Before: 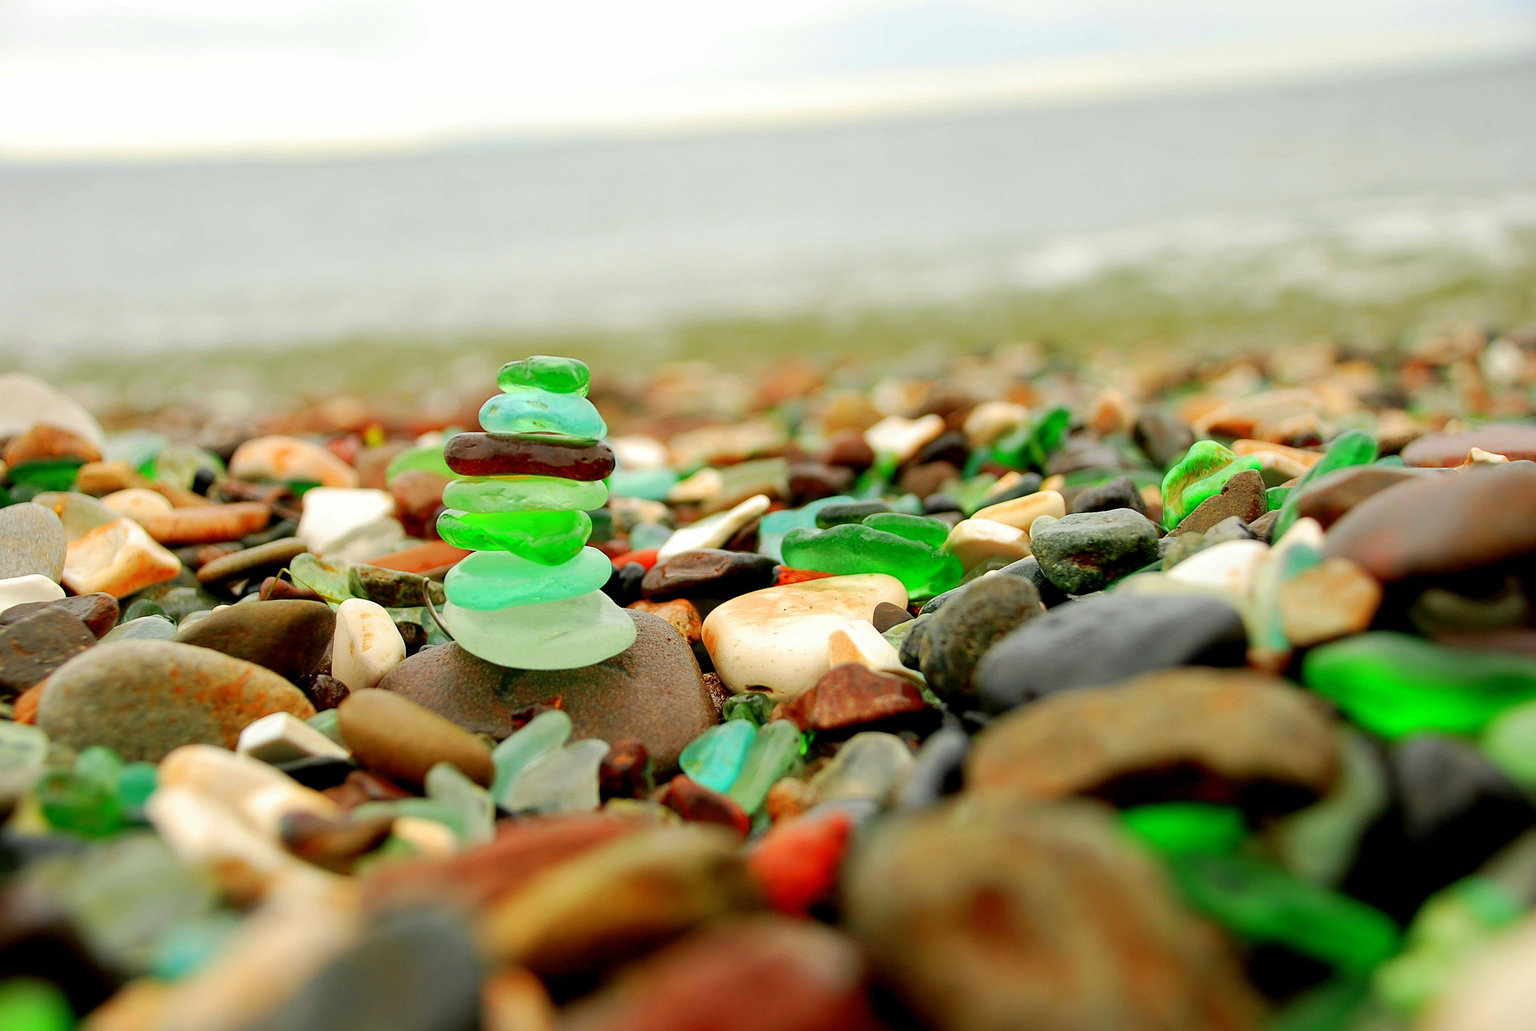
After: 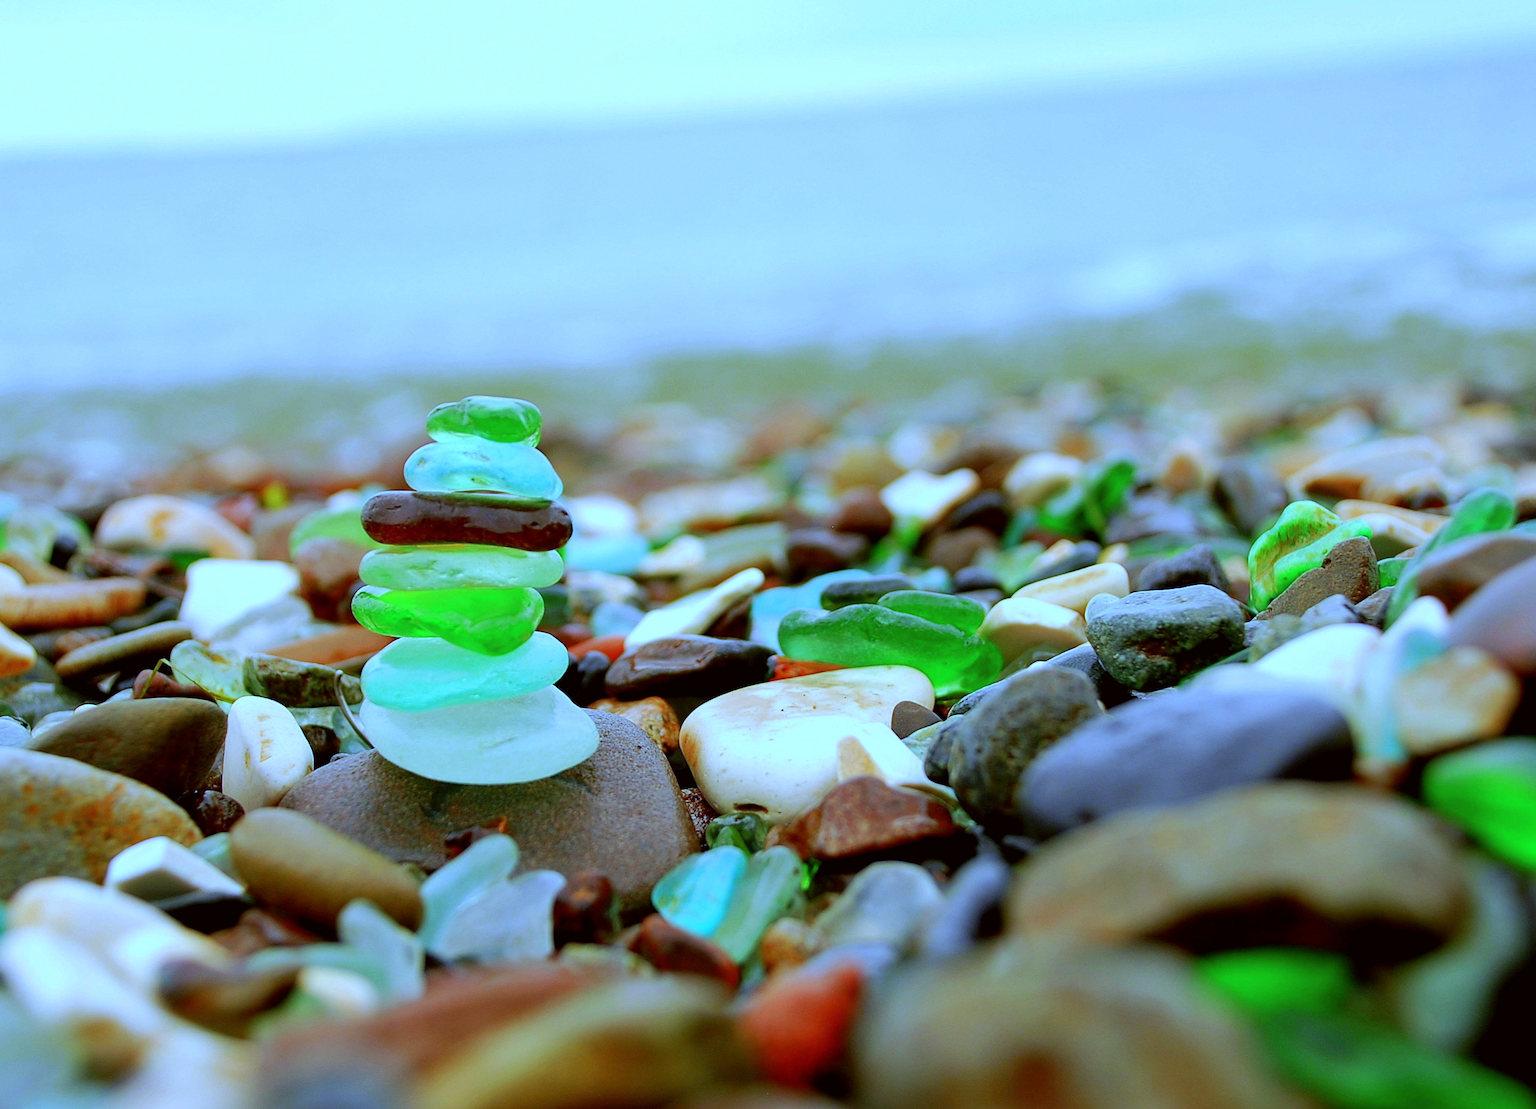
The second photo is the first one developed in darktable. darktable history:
color correction: highlights a* -2.73, highlights b* -2.09, shadows a* 2.41, shadows b* 2.73
contrast brightness saturation: saturation -0.04
white balance: red 0.766, blue 1.537
crop: left 9.929%, top 3.475%, right 9.188%, bottom 9.529%
